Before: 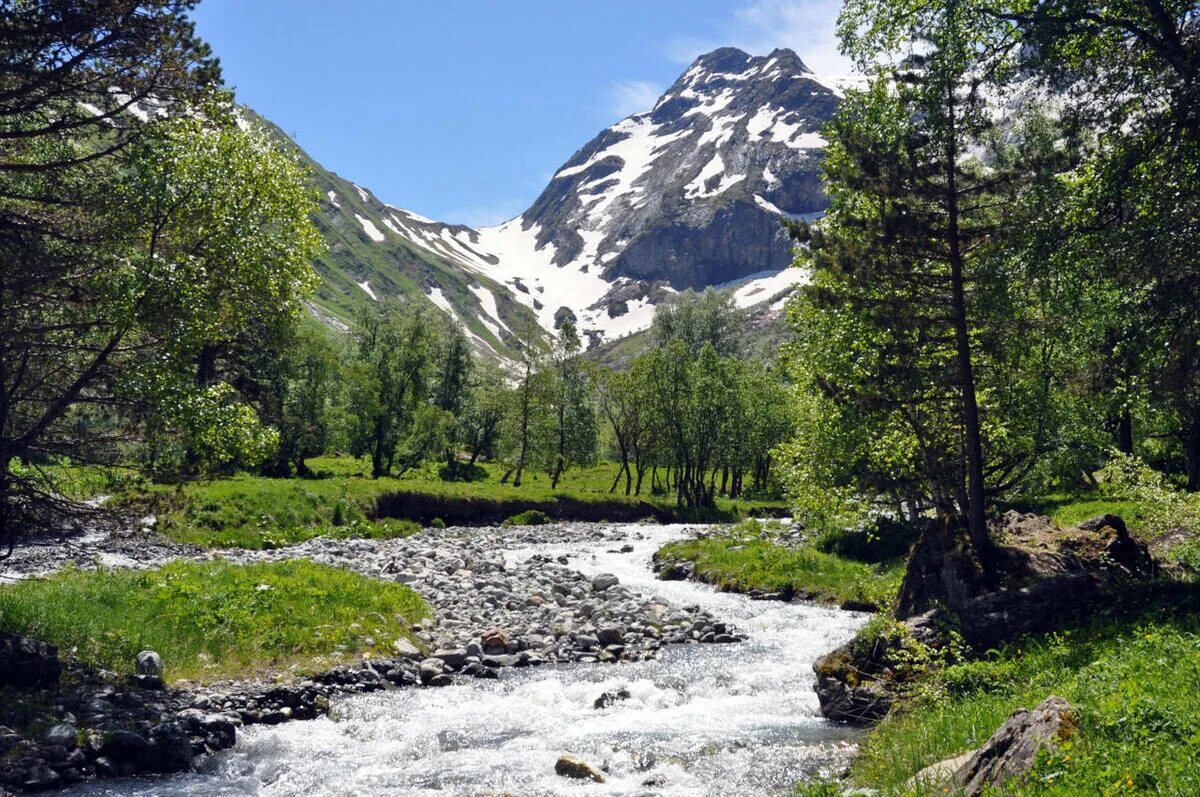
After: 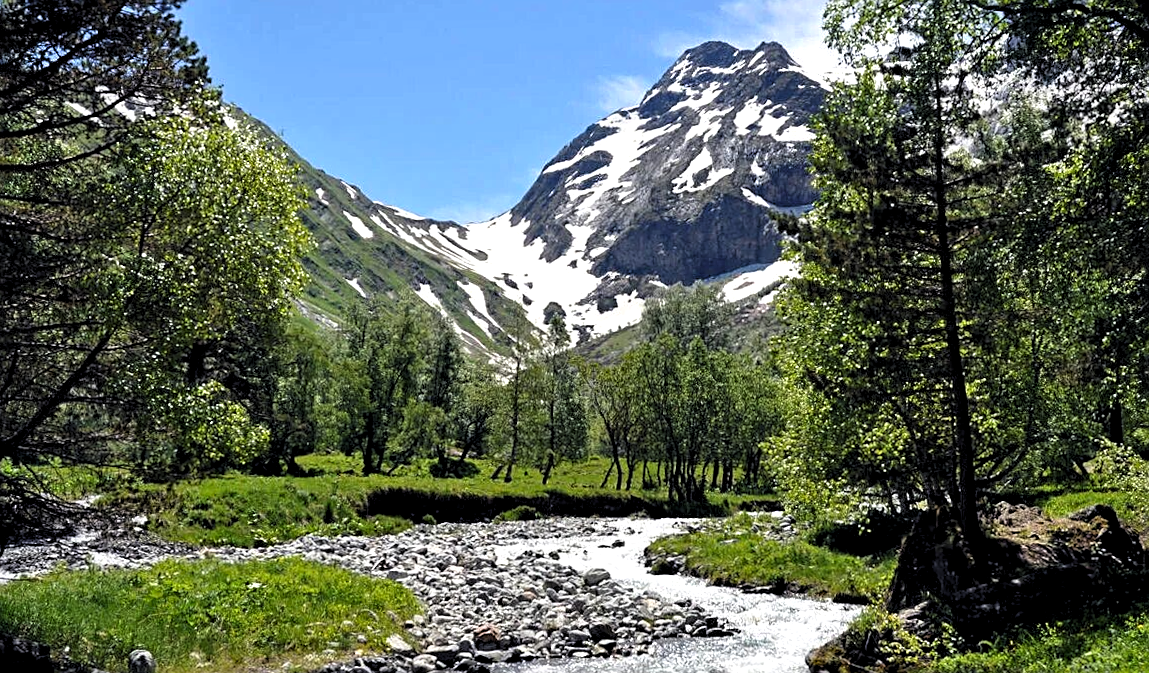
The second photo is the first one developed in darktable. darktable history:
crop and rotate: angle 0.518°, left 0.228%, right 2.698%, bottom 14.358%
levels: black 0.038%, levels [0.062, 0.494, 0.925]
haze removal: compatibility mode true, adaptive false
sharpen: on, module defaults
tone equalizer: on, module defaults
